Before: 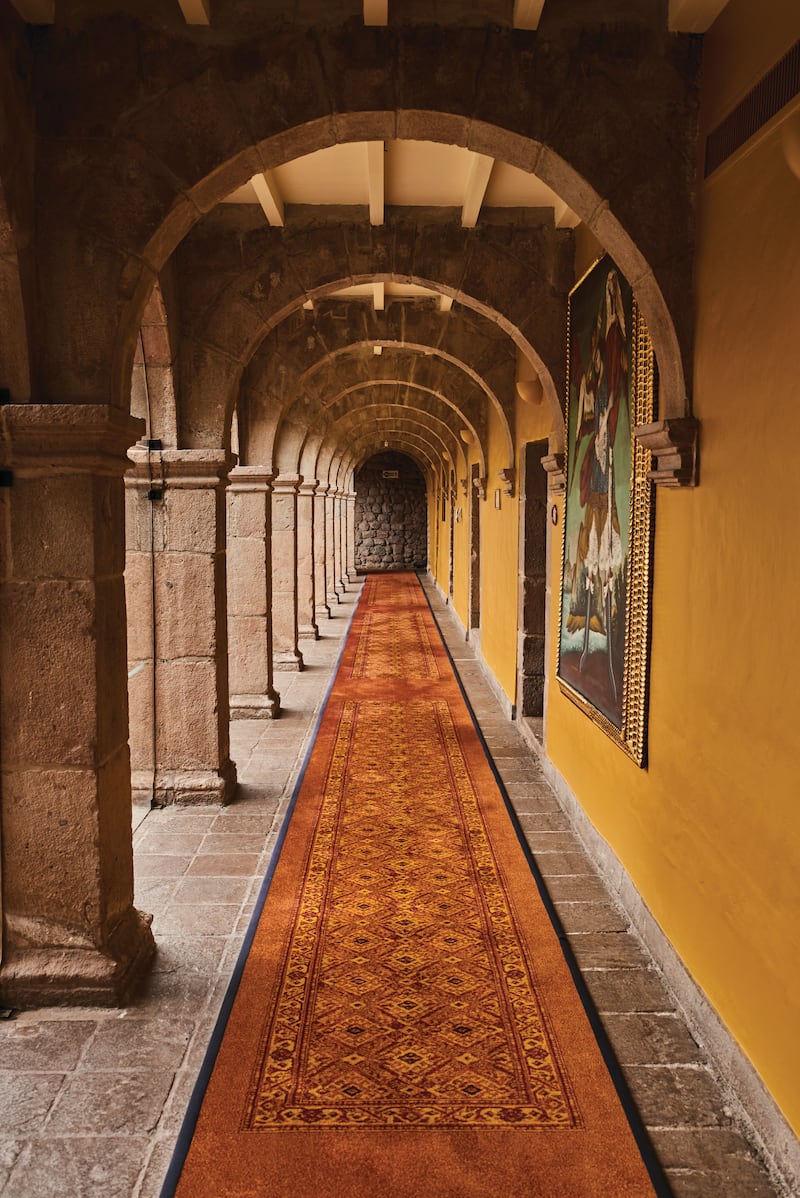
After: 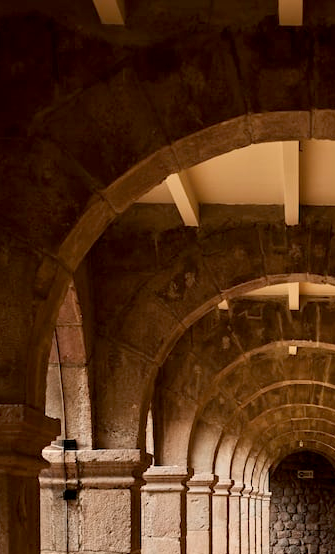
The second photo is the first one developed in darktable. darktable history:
crop and rotate: left 10.817%, top 0.062%, right 47.194%, bottom 53.626%
exposure: black level correction 0.007, exposure 0.159 EV, compensate highlight preservation false
